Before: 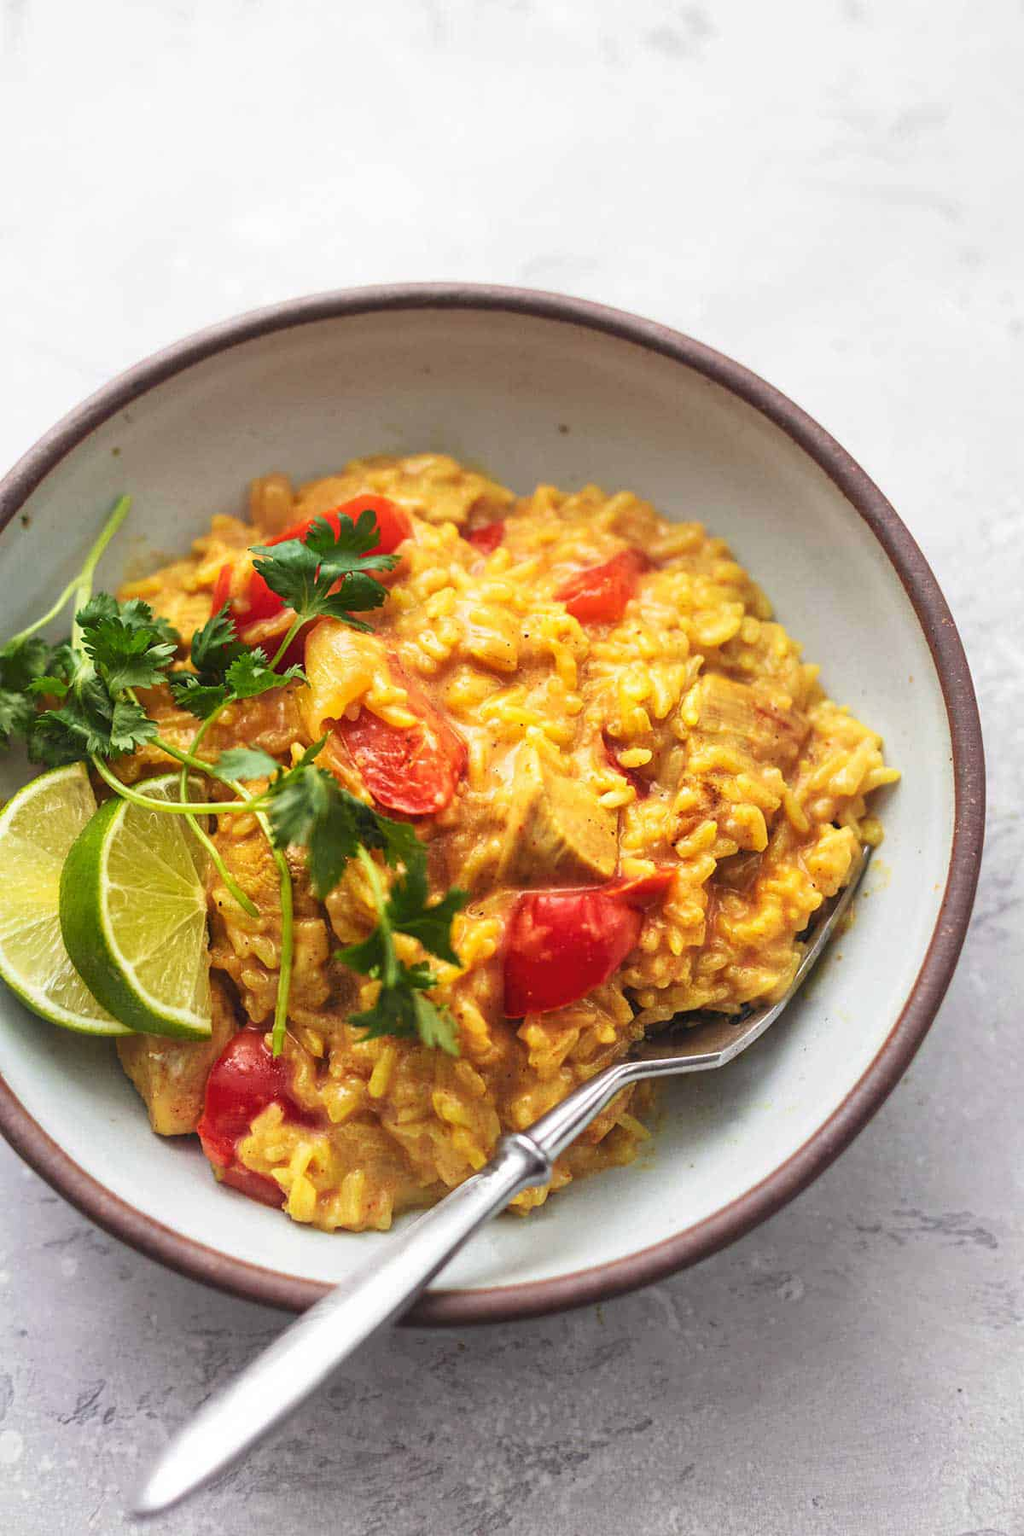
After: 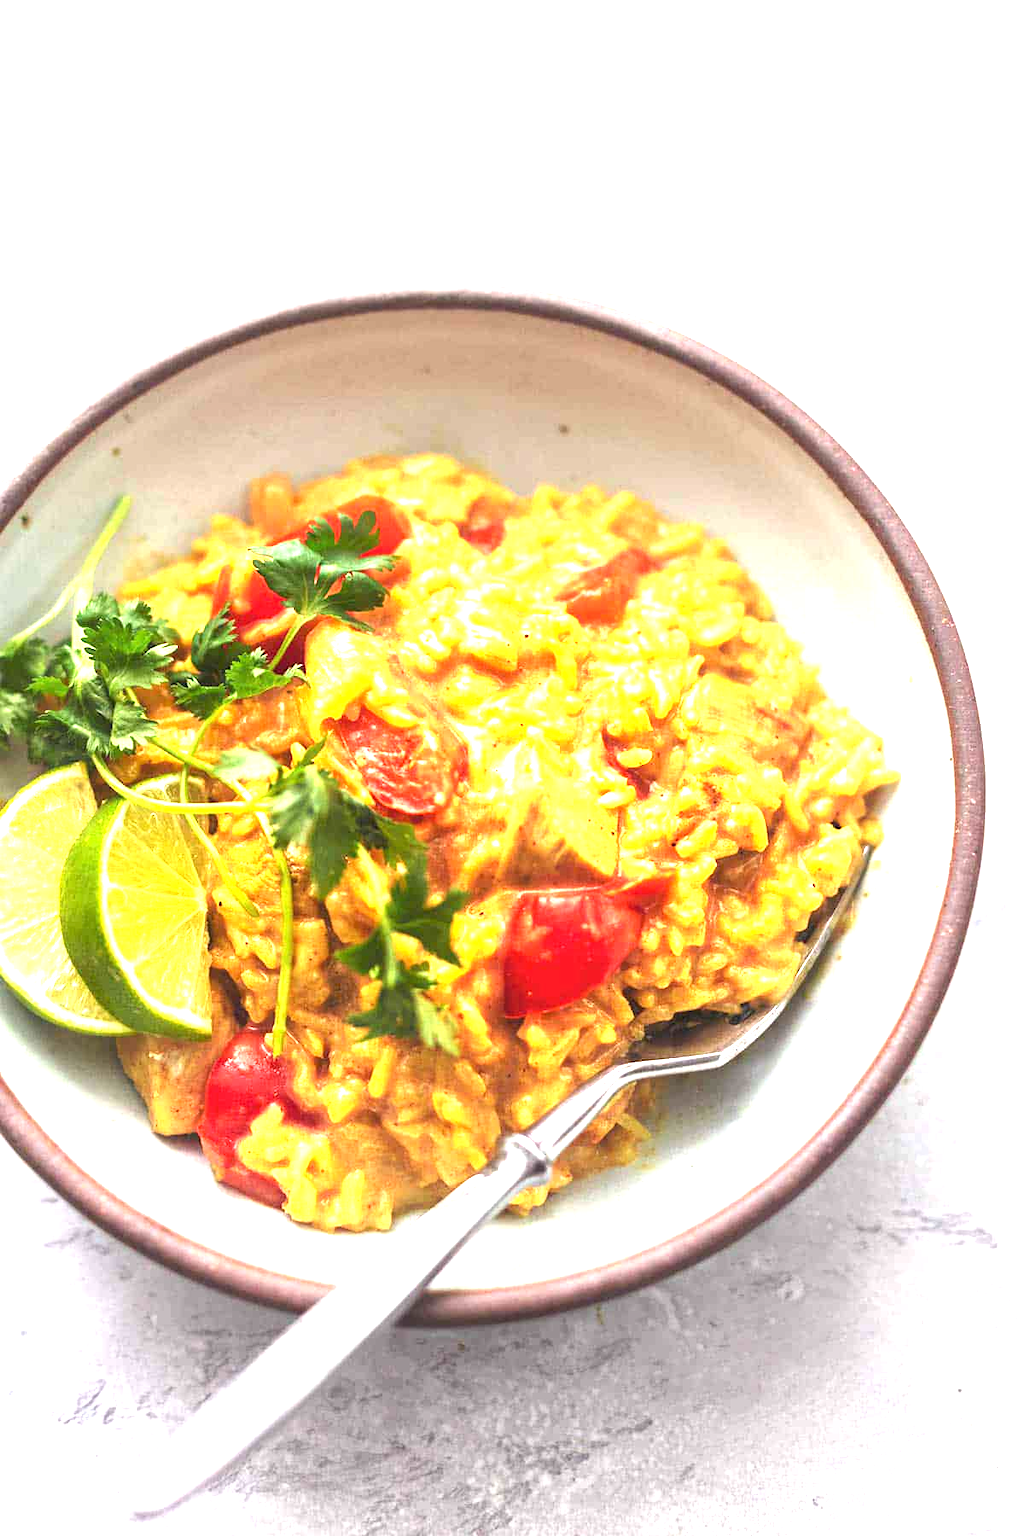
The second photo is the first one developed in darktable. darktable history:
exposure: black level correction 0, exposure 1.463 EV, compensate exposure bias true, compensate highlight preservation false
